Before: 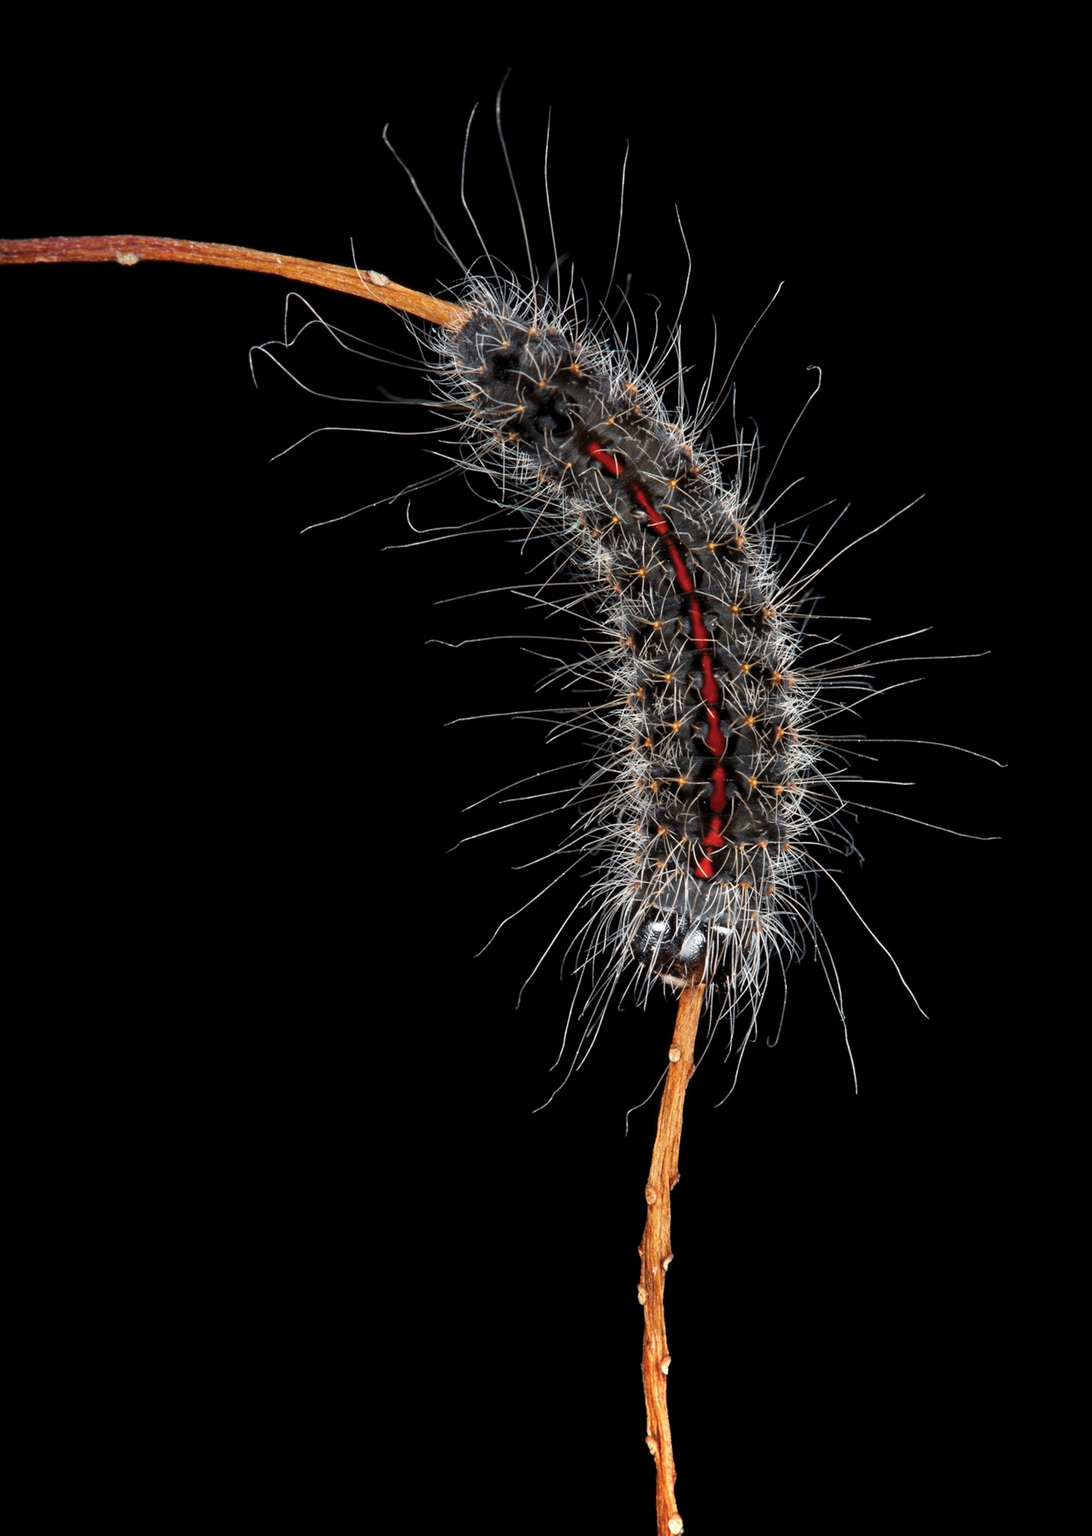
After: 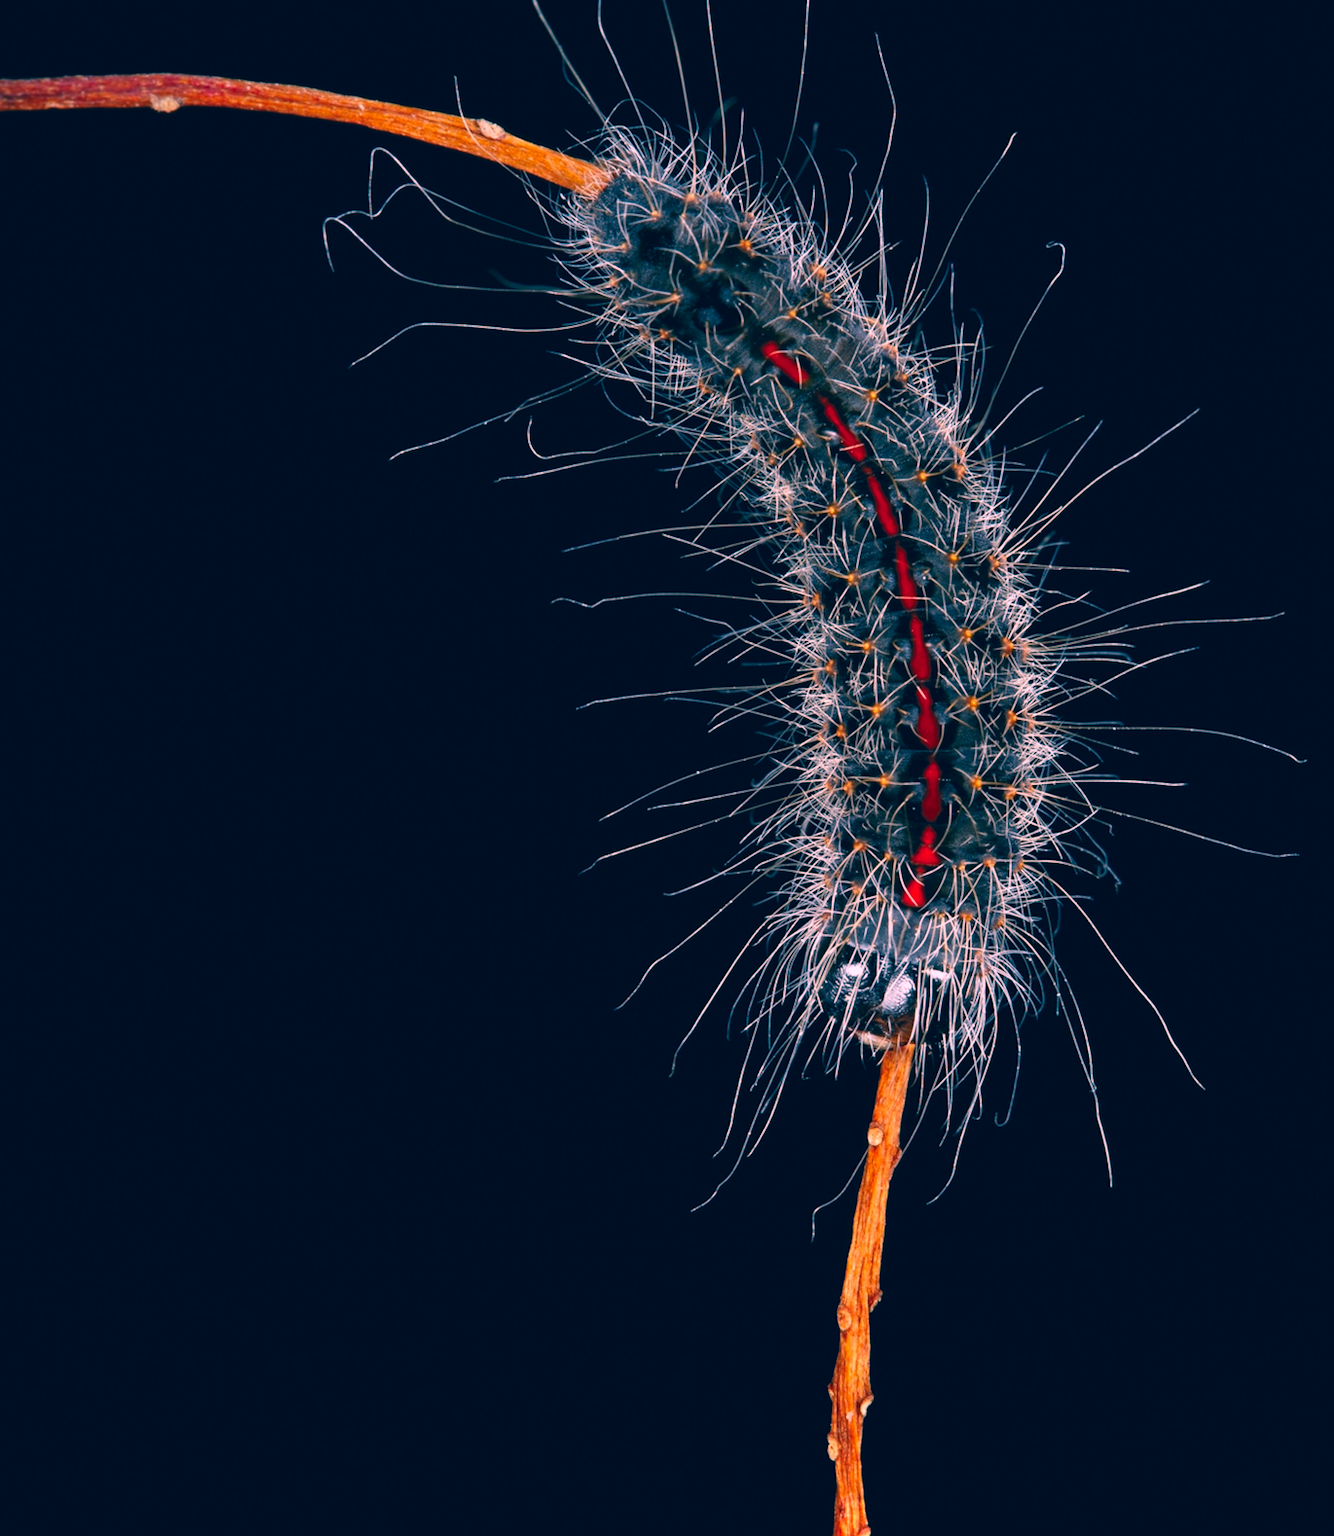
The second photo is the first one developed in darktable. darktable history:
crop and rotate: angle 0.03°, top 11.643%, right 5.651%, bottom 11.189%
color correction: highlights a* 17.03, highlights b* 0.205, shadows a* -15.38, shadows b* -14.56, saturation 1.5
